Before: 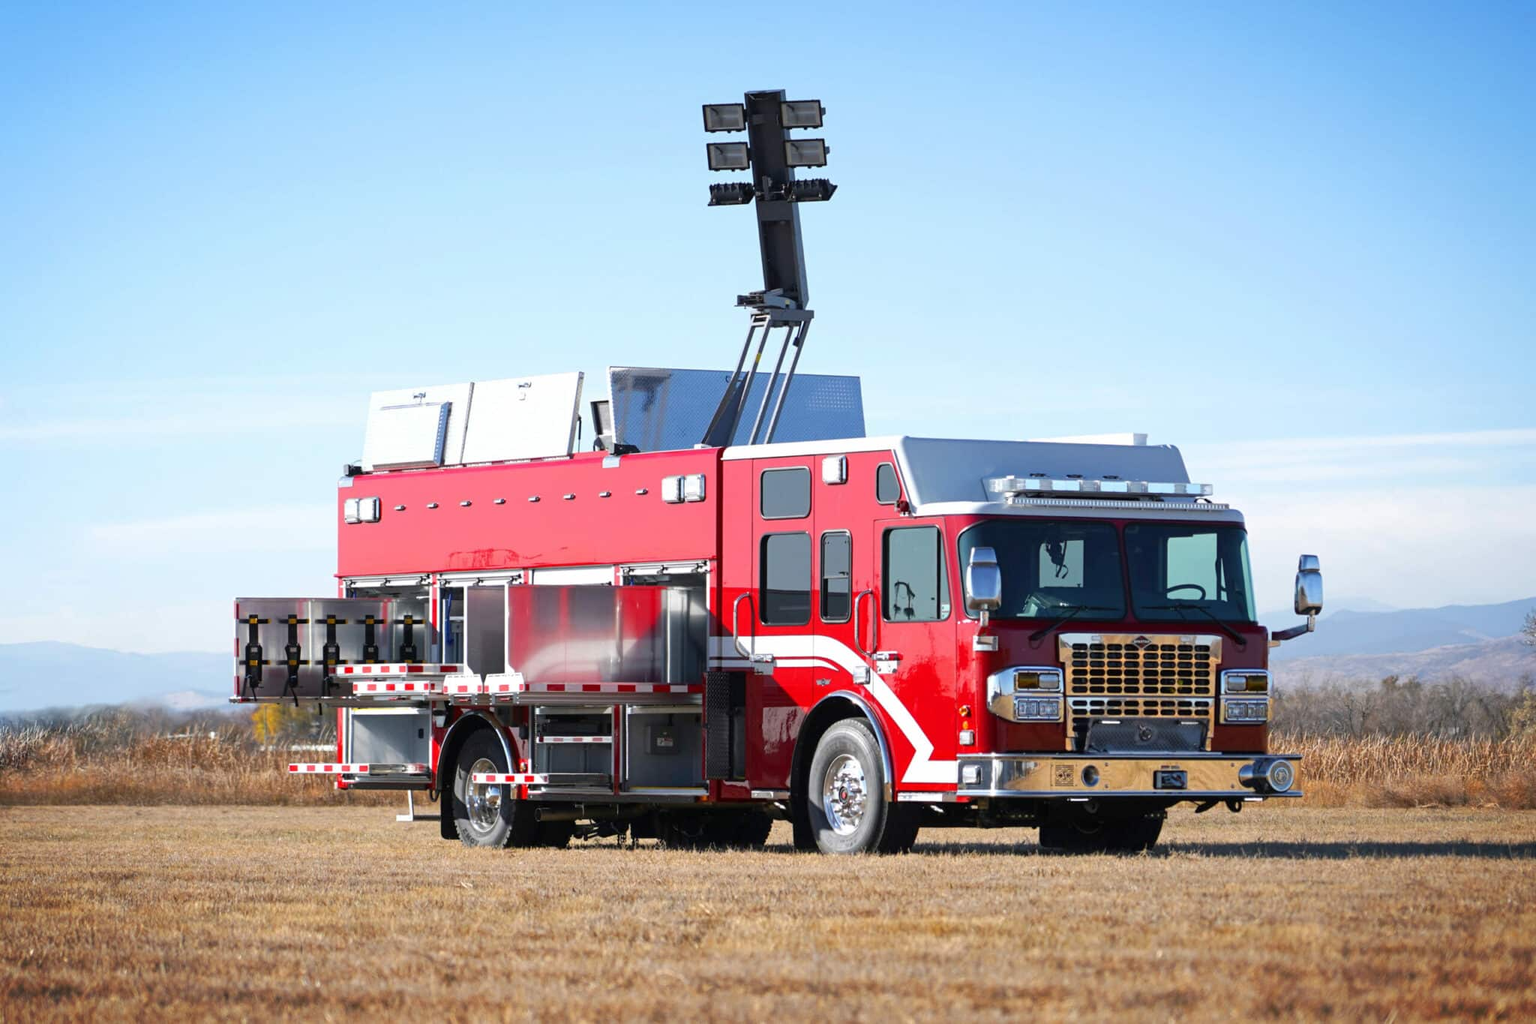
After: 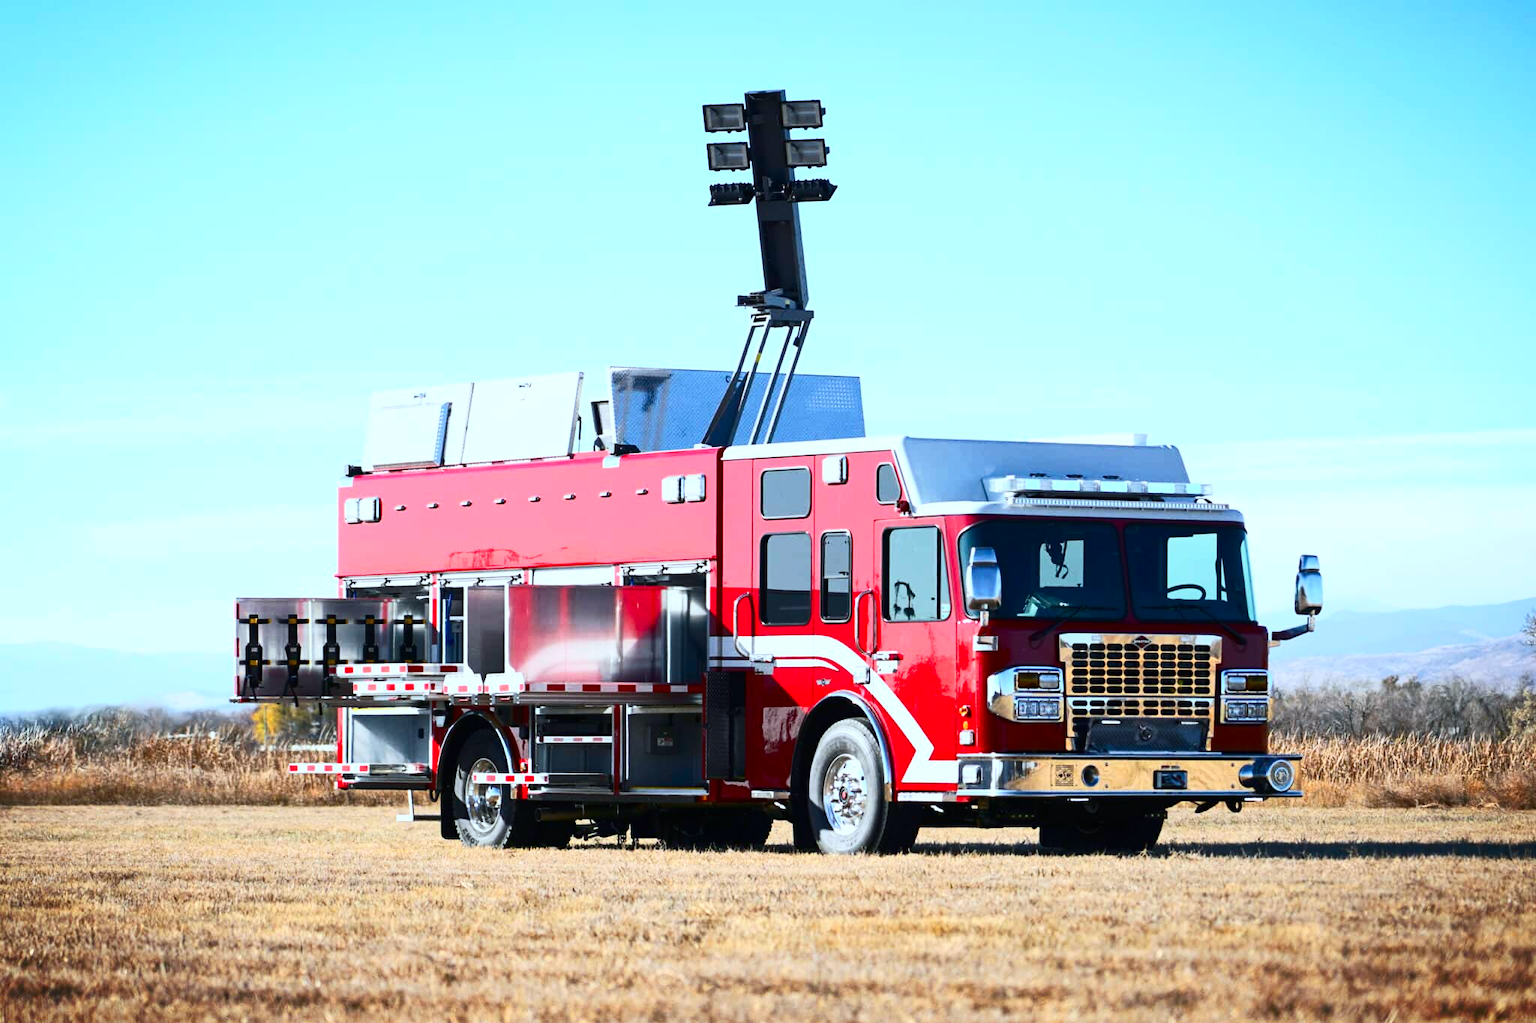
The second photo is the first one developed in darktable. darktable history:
contrast brightness saturation: contrast 0.4, brightness 0.1, saturation 0.21
color calibration: illuminant Planckian (black body), adaptation linear Bradford (ICC v4), x 0.364, y 0.367, temperature 4417.56 K, saturation algorithm version 1 (2020)
